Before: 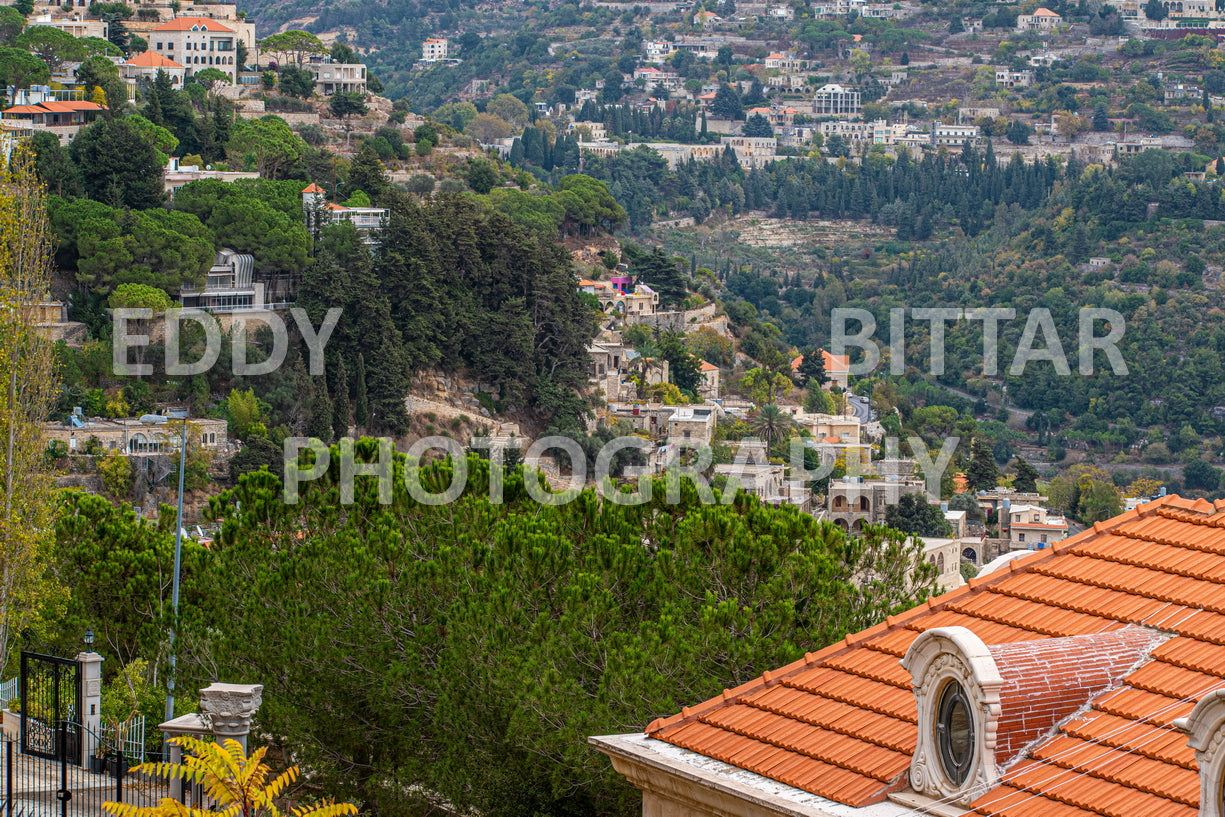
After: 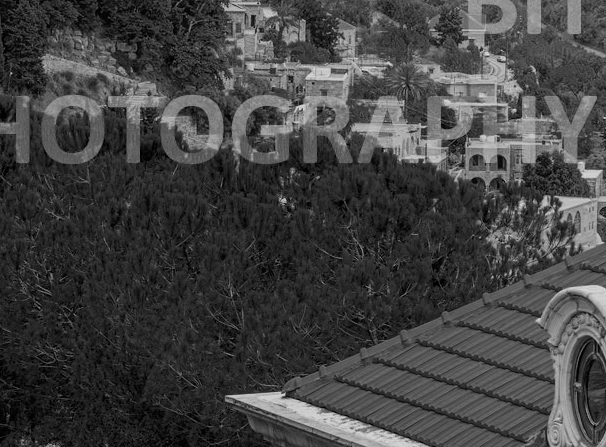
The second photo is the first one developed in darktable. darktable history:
color zones: curves: ch0 [(0.287, 0.048) (0.493, 0.484) (0.737, 0.816)]; ch1 [(0, 0) (0.143, 0) (0.286, 0) (0.429, 0) (0.571, 0) (0.714, 0) (0.857, 0)]
filmic rgb: black relative exposure -16 EV, white relative exposure 6.92 EV, hardness 4.7
crop: left 29.672%, top 41.786%, right 20.851%, bottom 3.487%
